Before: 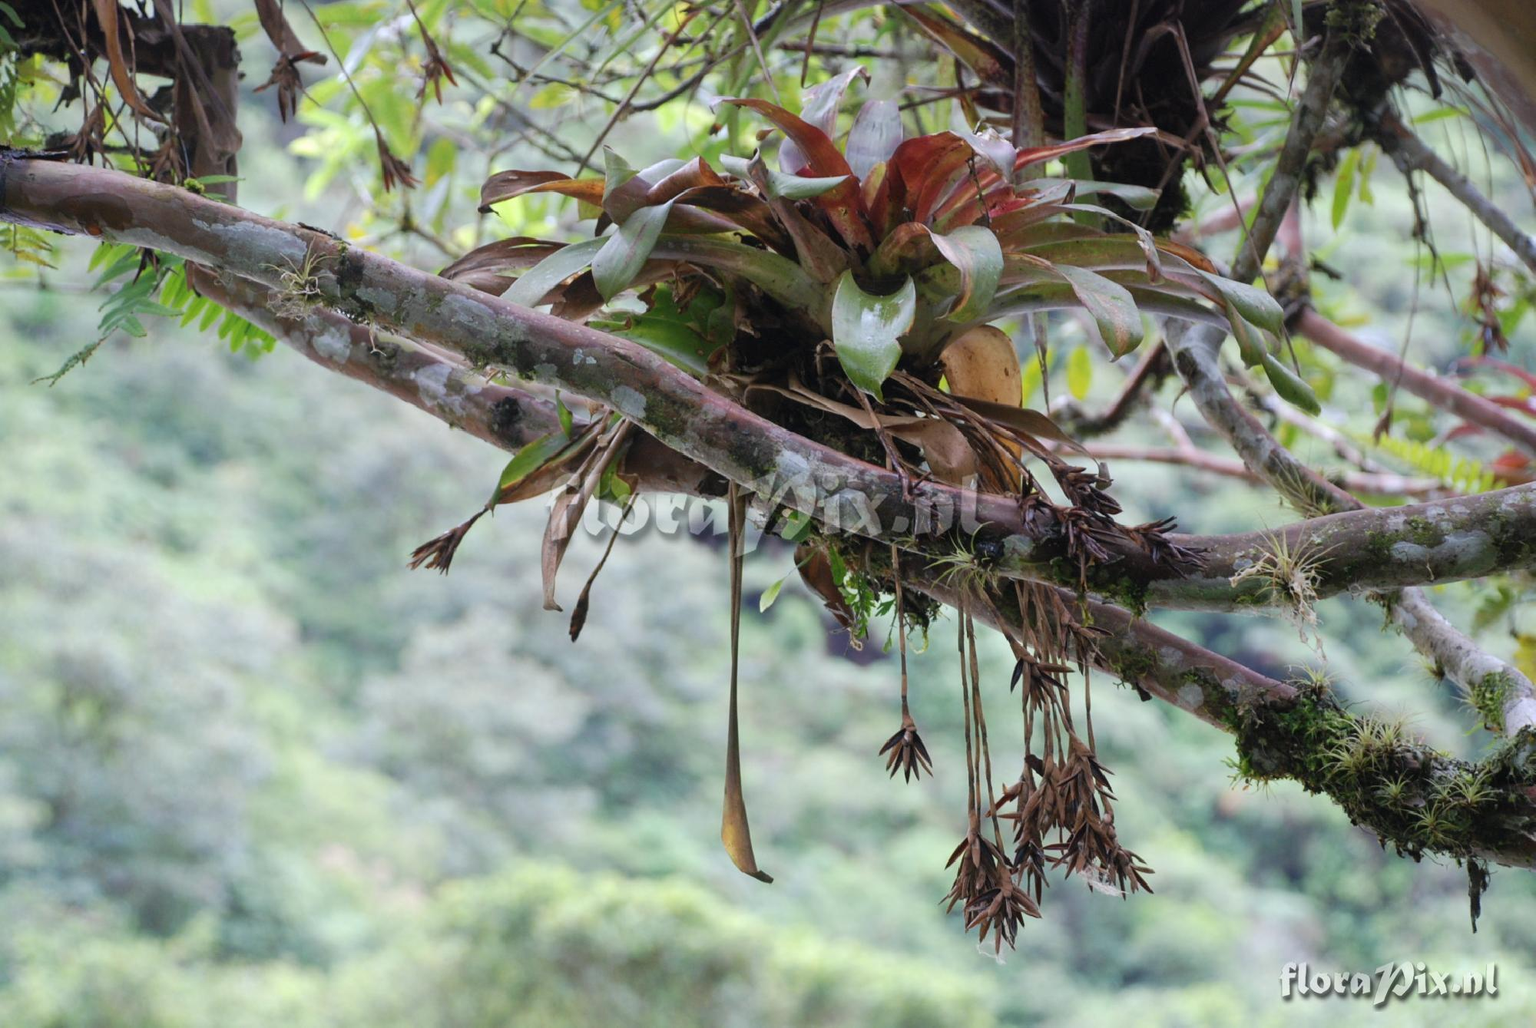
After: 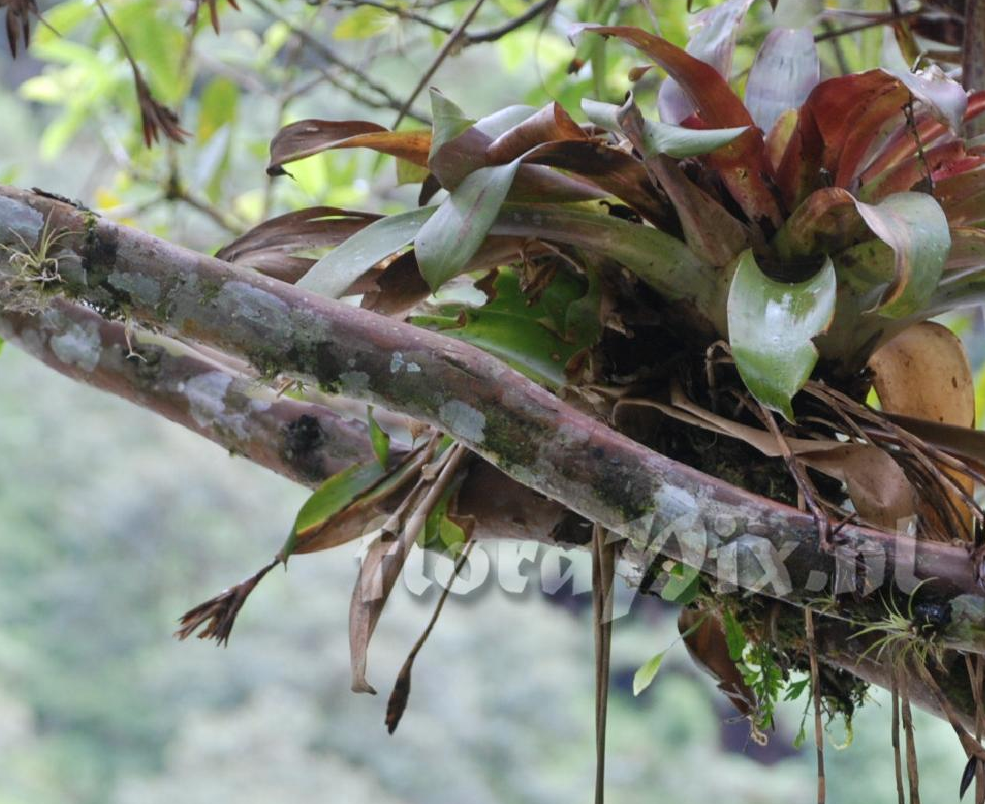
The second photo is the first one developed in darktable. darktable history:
crop: left 17.835%, top 7.675%, right 32.881%, bottom 32.213%
color zones: curves: ch0 [(0.068, 0.464) (0.25, 0.5) (0.48, 0.508) (0.75, 0.536) (0.886, 0.476) (0.967, 0.456)]; ch1 [(0.066, 0.456) (0.25, 0.5) (0.616, 0.508) (0.746, 0.56) (0.934, 0.444)]
